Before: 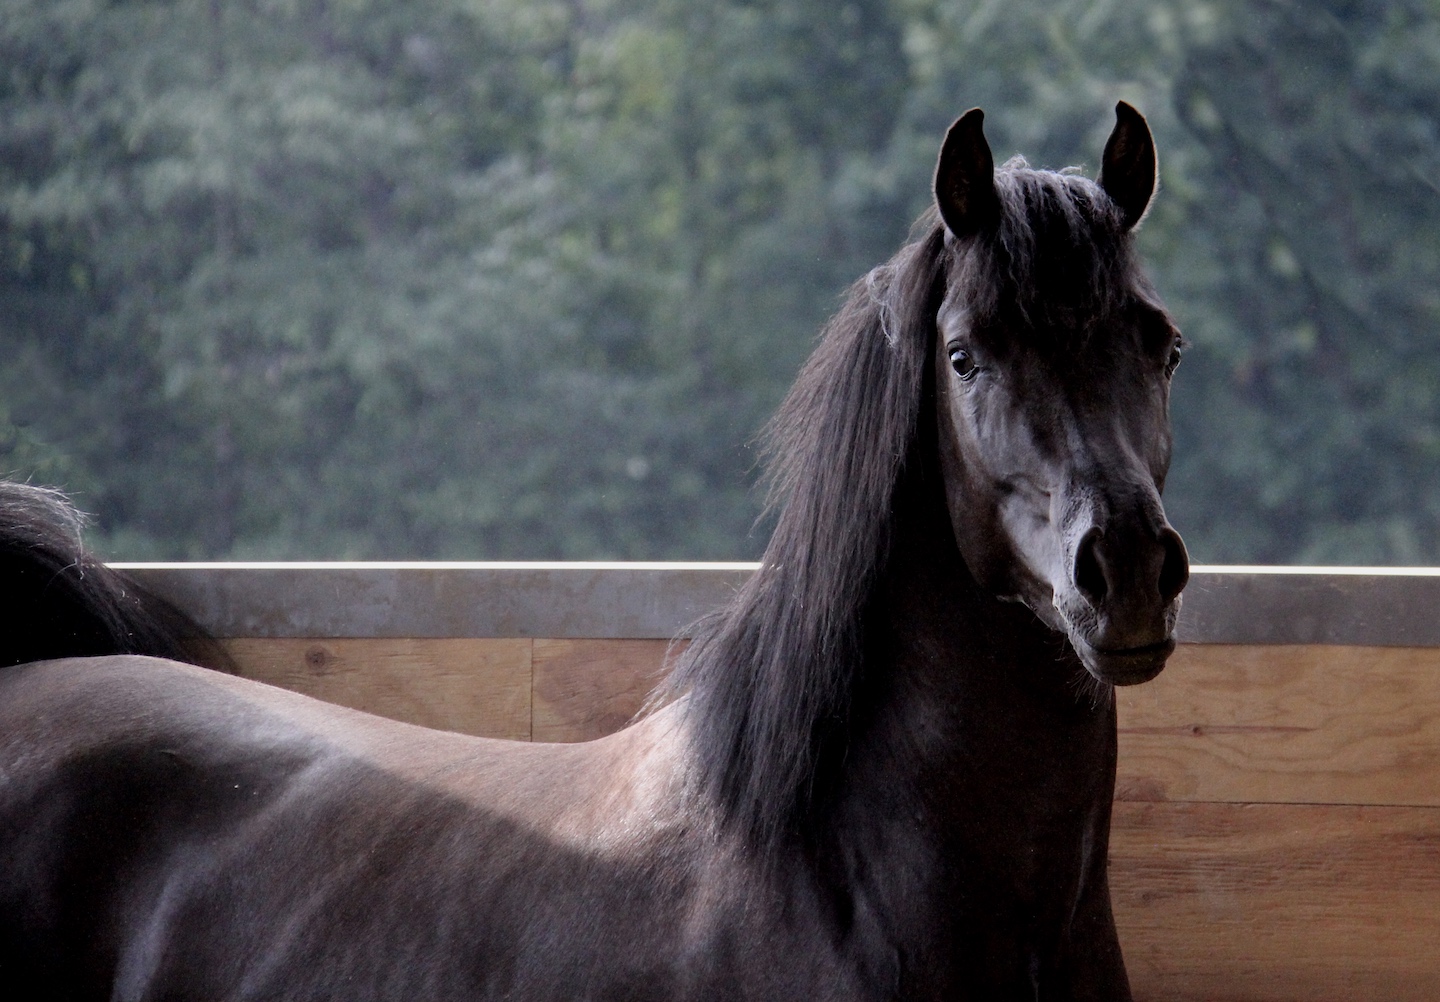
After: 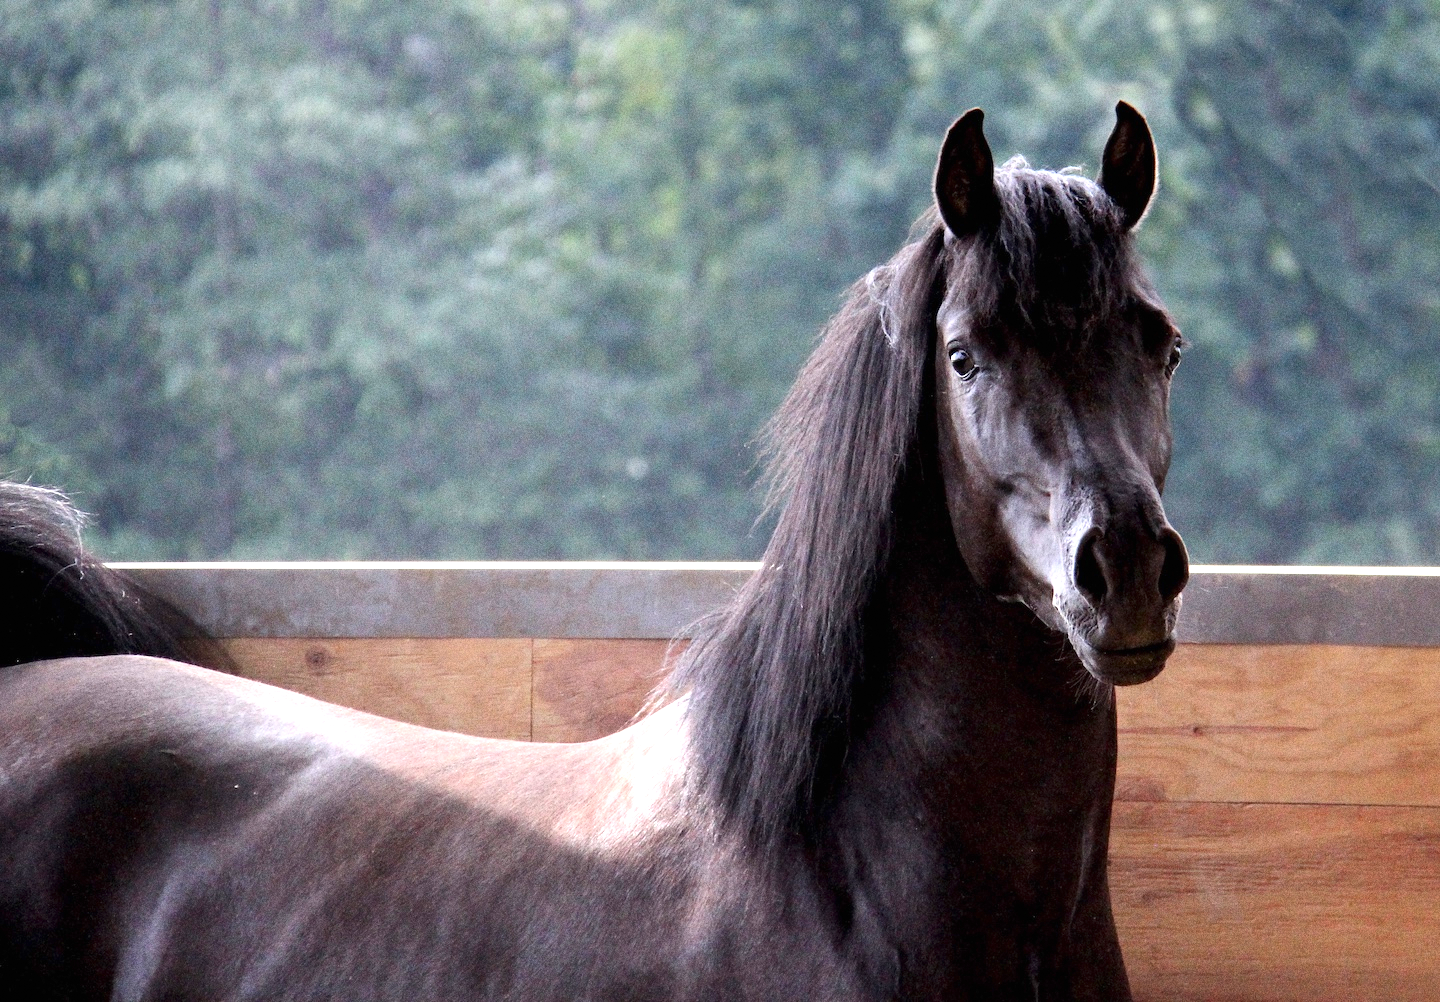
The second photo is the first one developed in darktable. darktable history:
exposure: black level correction 0, exposure 1.1 EV, compensate exposure bias true, compensate highlight preservation false
grain: coarseness 8.68 ISO, strength 31.94%
